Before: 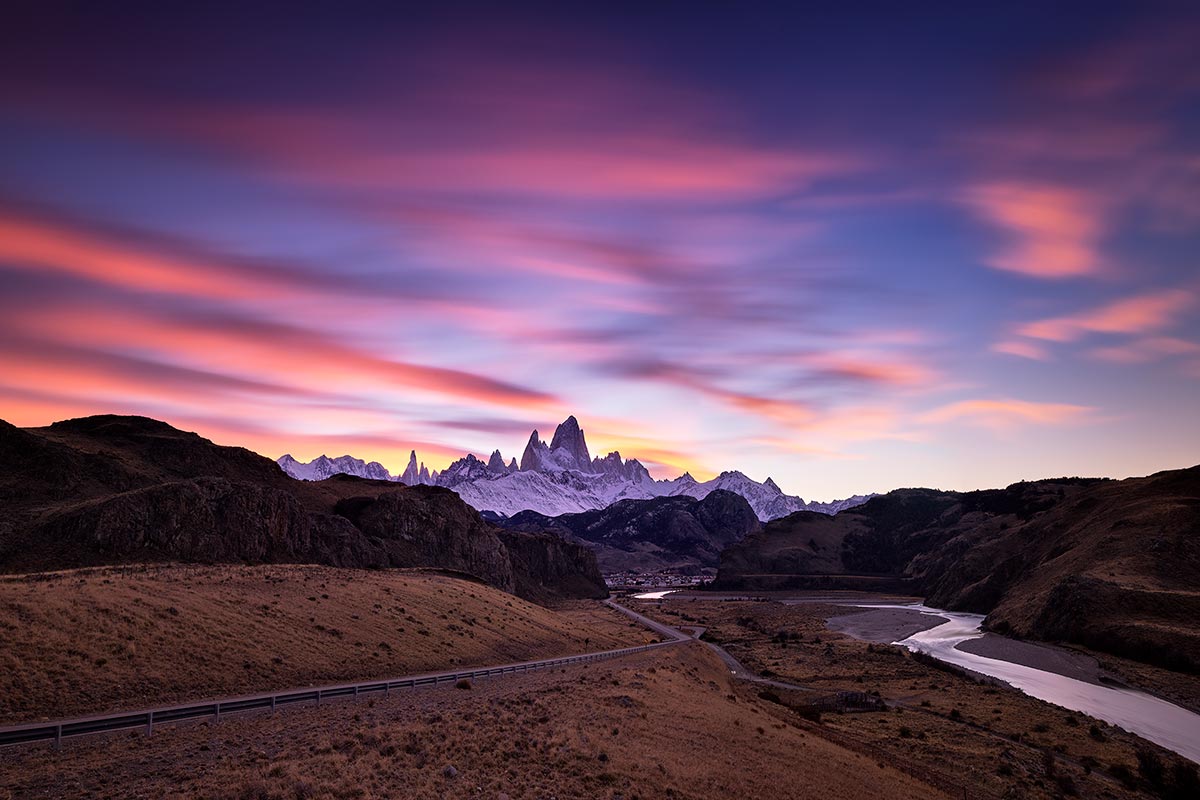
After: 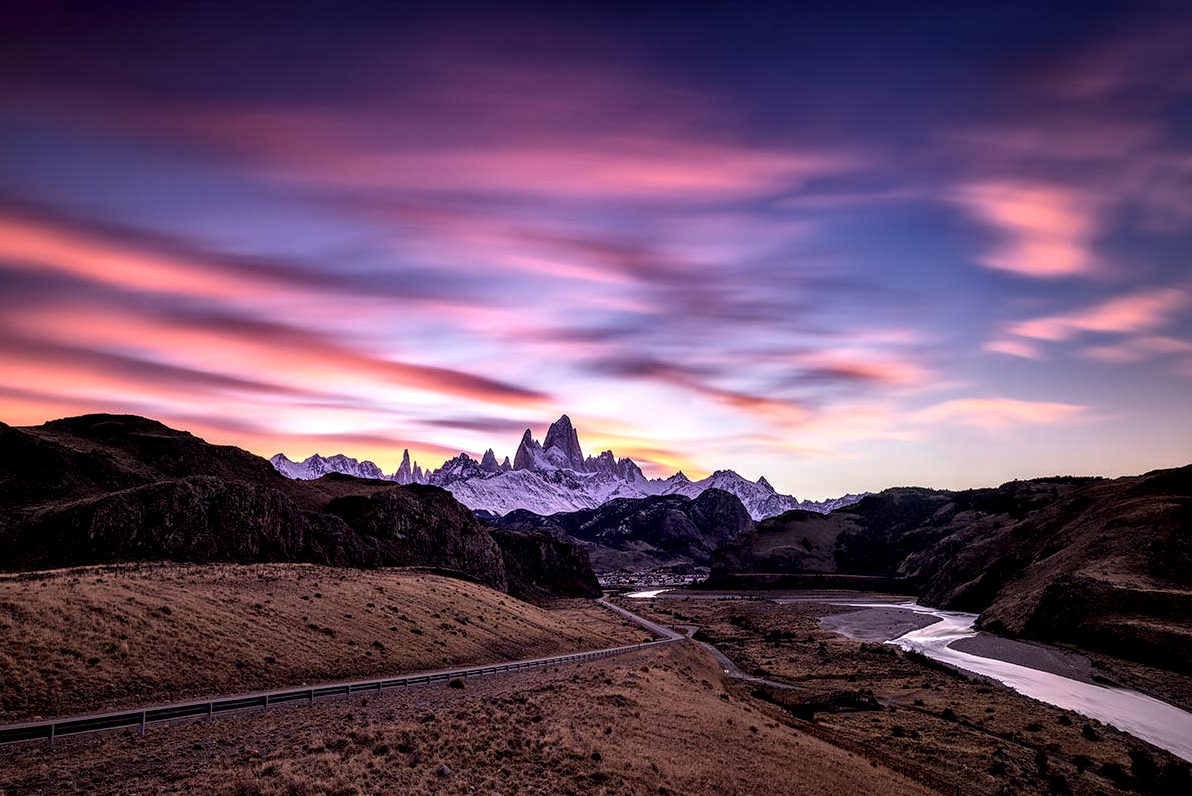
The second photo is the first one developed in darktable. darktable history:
crop and rotate: left 0.614%, top 0.179%, bottom 0.309%
local contrast: highlights 19%, detail 186%
